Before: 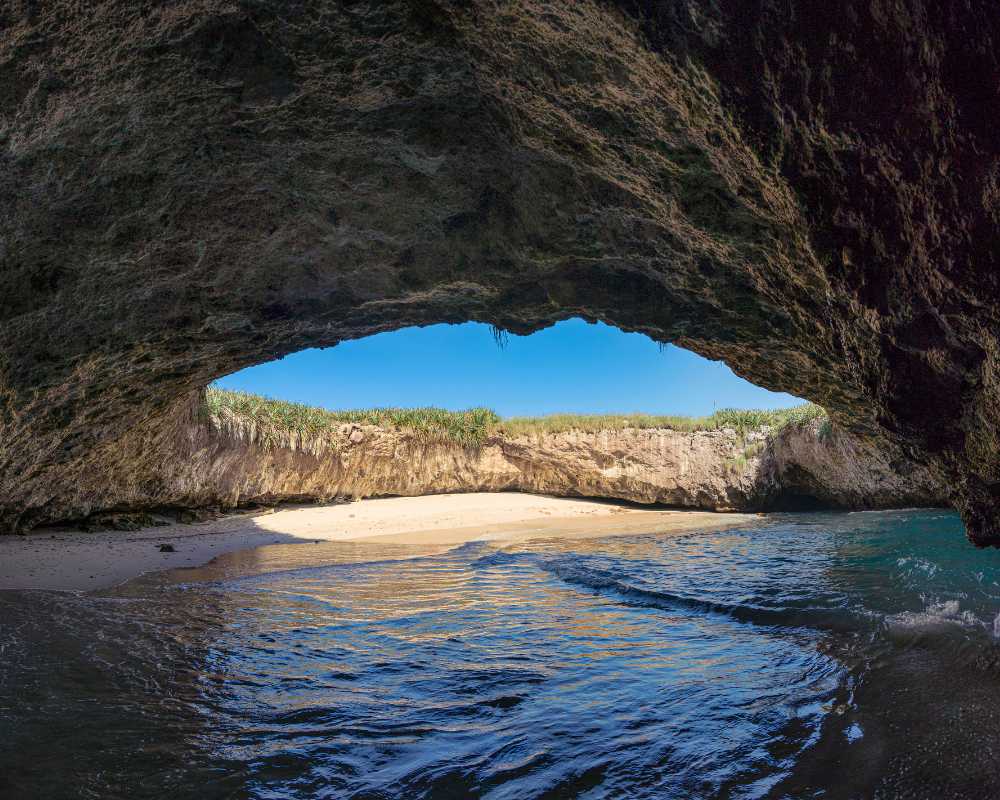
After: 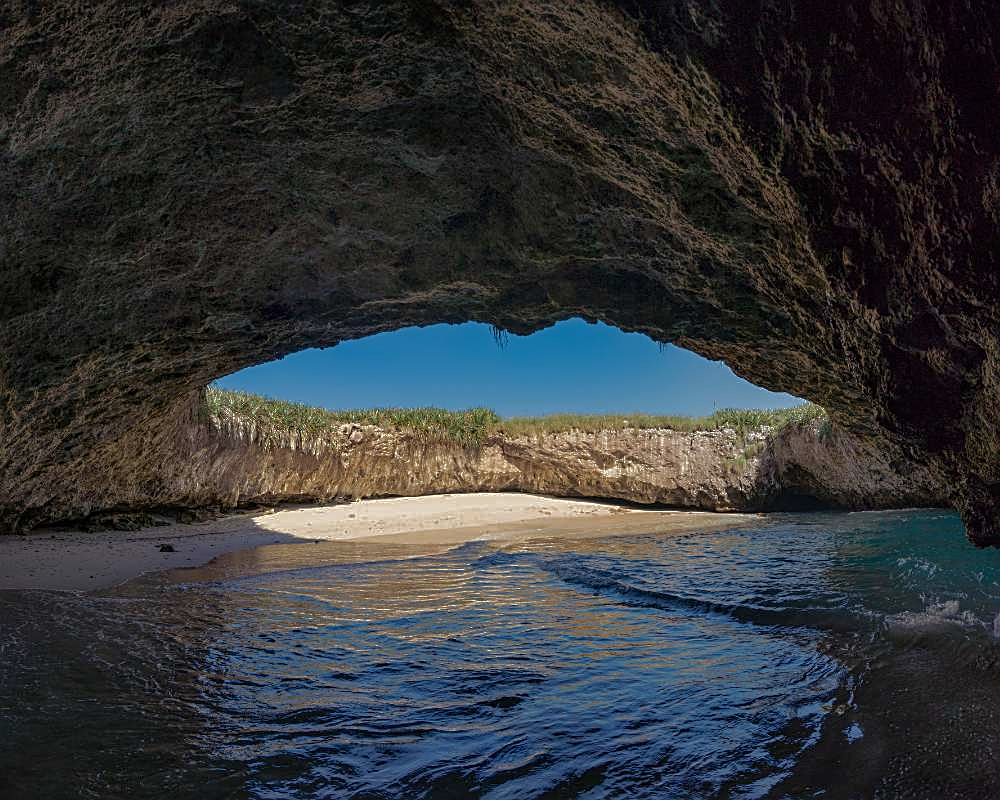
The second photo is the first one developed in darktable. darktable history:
base curve: curves: ch0 [(0, 0) (0.841, 0.609) (1, 1)]
sharpen: on, module defaults
